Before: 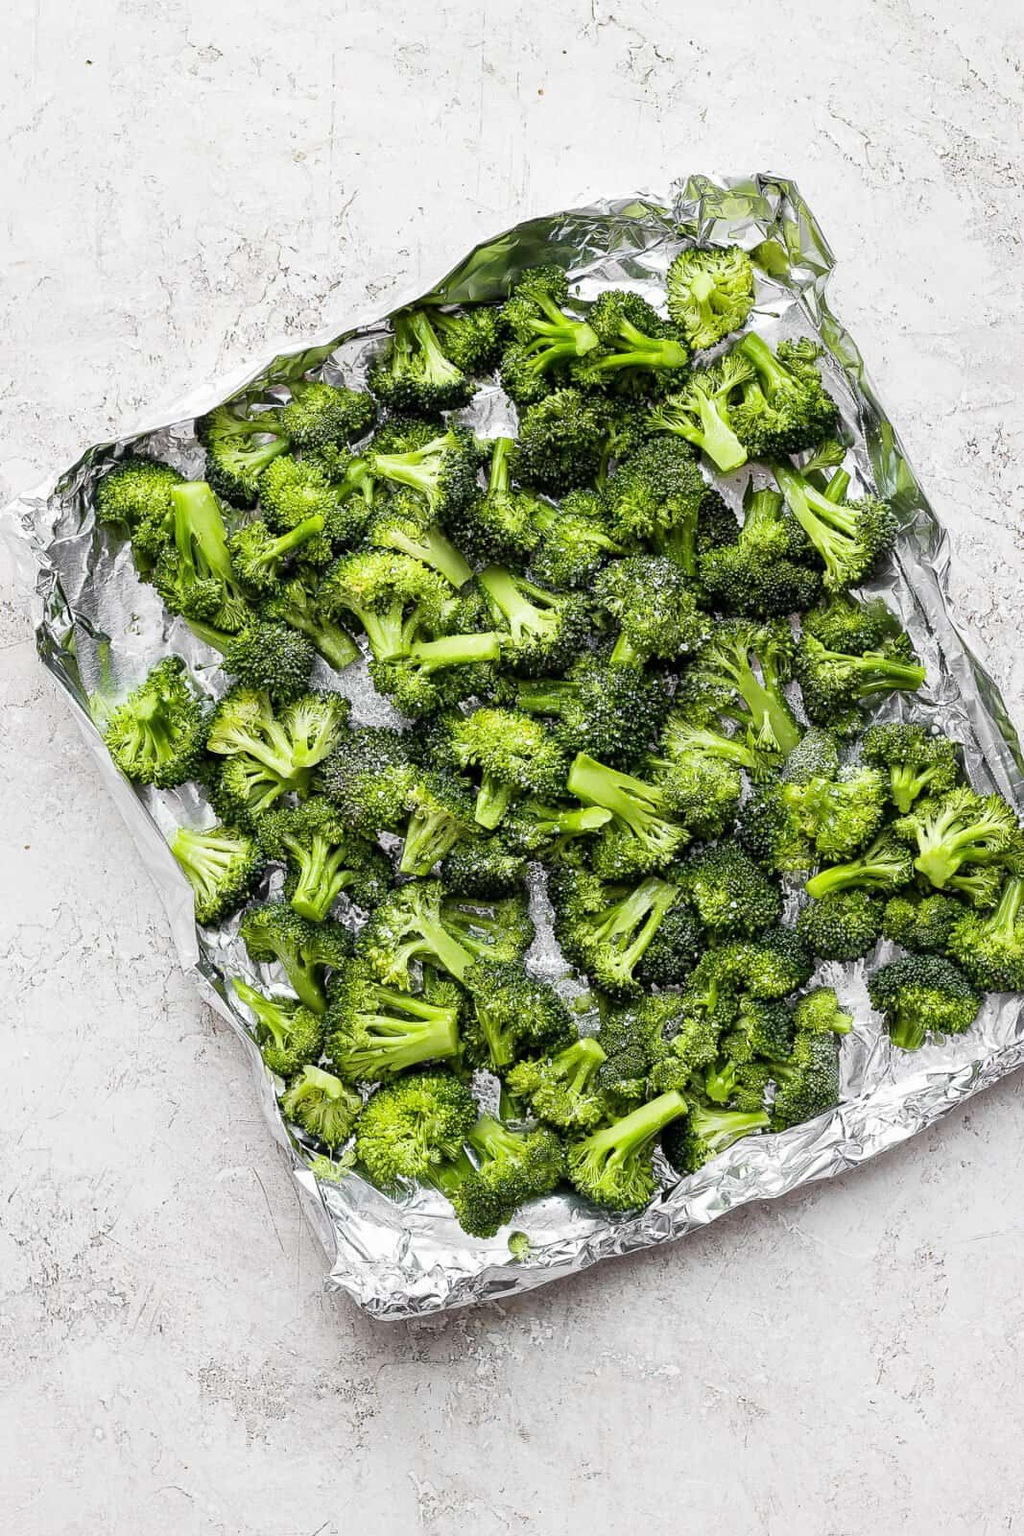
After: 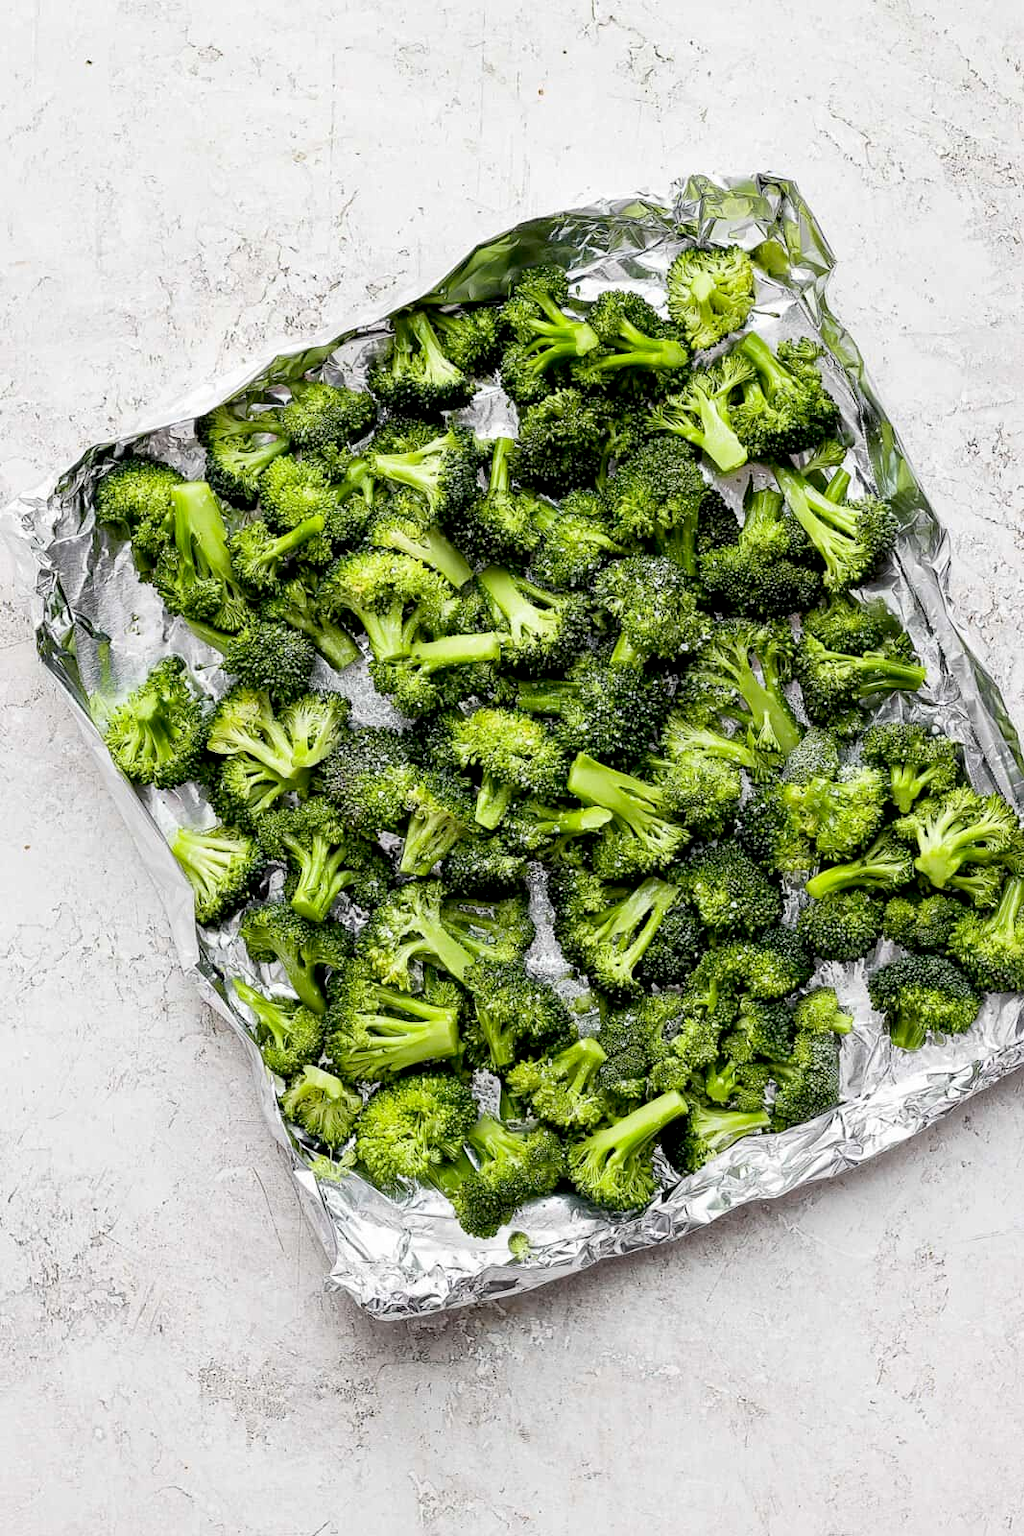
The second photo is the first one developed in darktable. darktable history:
exposure: black level correction 0.01, exposure 0.007 EV, compensate highlight preservation false
